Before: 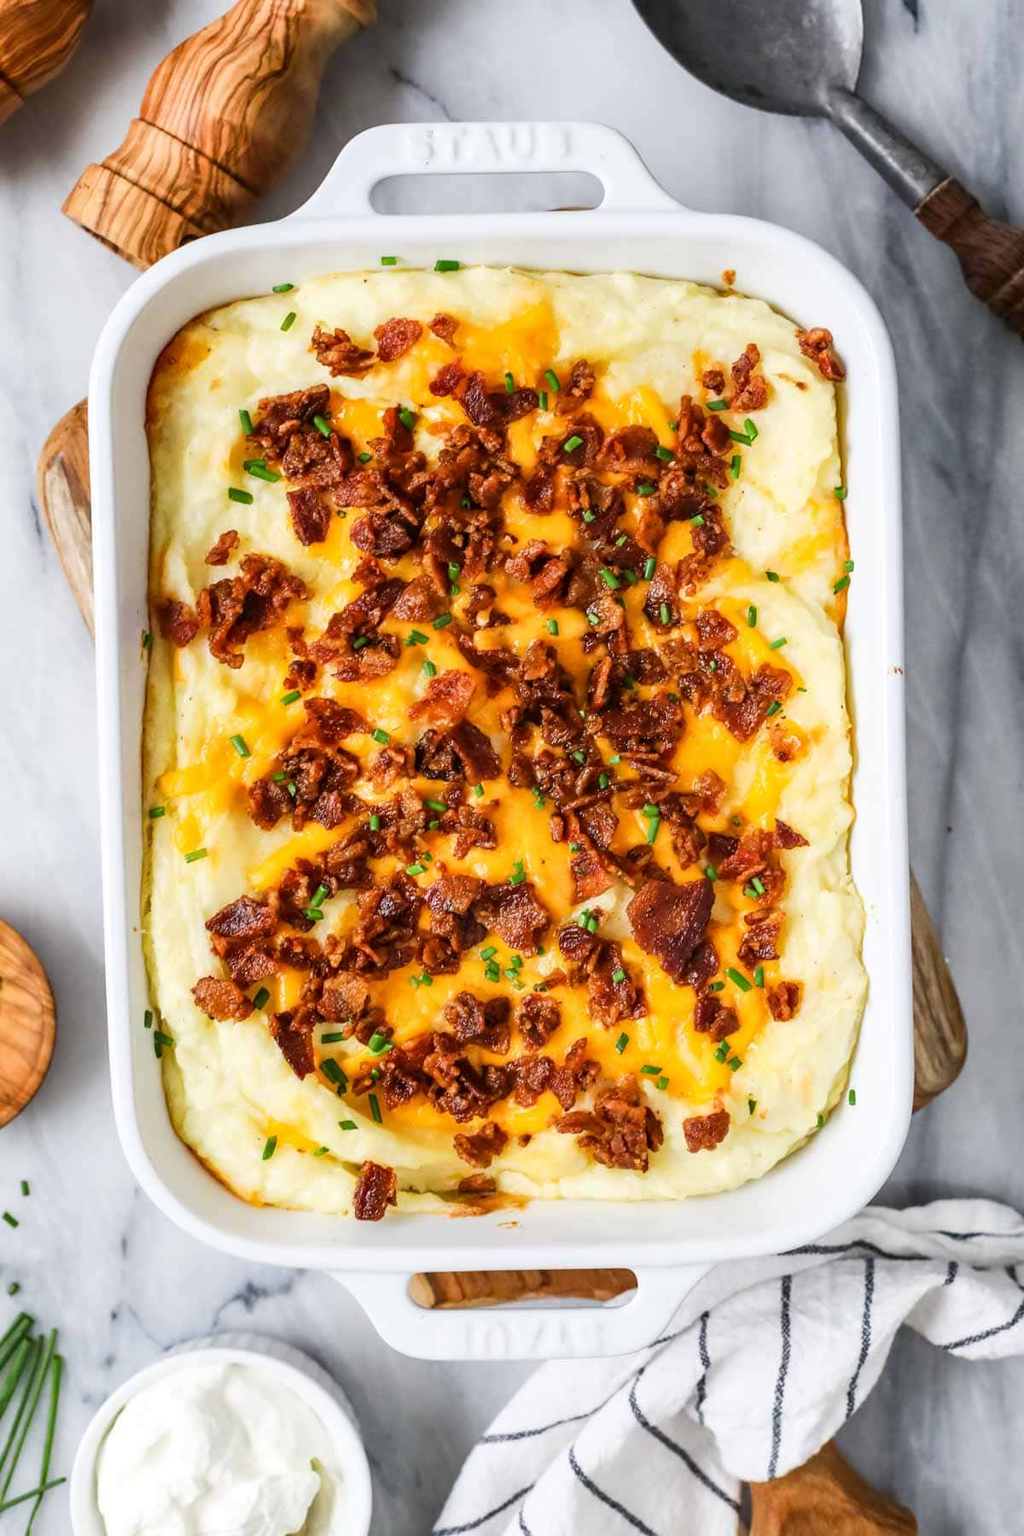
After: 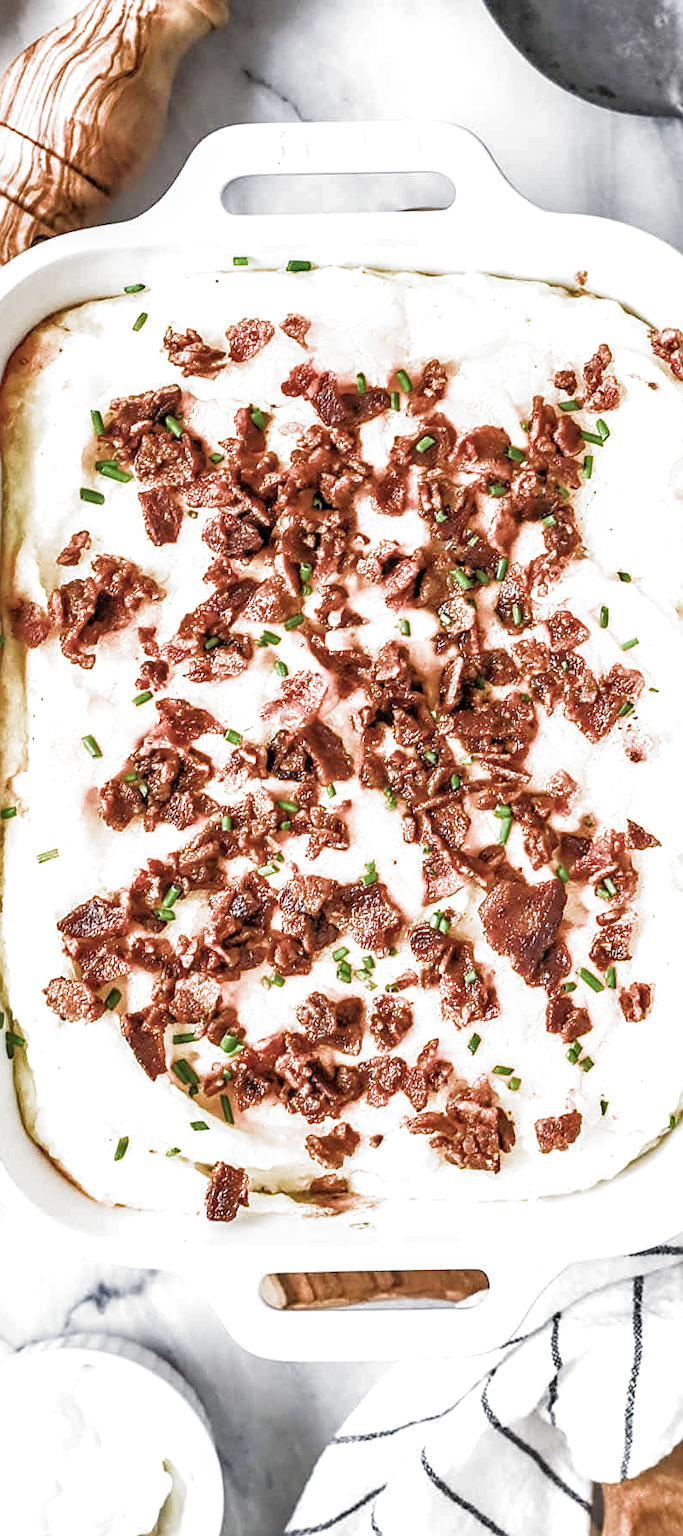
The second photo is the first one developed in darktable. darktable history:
exposure: exposure 0.23 EV, compensate highlight preservation false
local contrast: on, module defaults
crop and rotate: left 14.502%, right 18.719%
filmic rgb: black relative exposure -8.24 EV, white relative exposure 2.2 EV, target white luminance 99.959%, hardness 7.18, latitude 74.76%, contrast 1.319, highlights saturation mix -1.65%, shadows ↔ highlights balance 29.7%, color science v5 (2021), contrast in shadows safe, contrast in highlights safe
tone equalizer: -7 EV 0.148 EV, -6 EV 0.565 EV, -5 EV 1.13 EV, -4 EV 1.32 EV, -3 EV 1.17 EV, -2 EV 0.6 EV, -1 EV 0.149 EV
sharpen: on, module defaults
color correction: highlights b* 0.057, saturation 0.813
